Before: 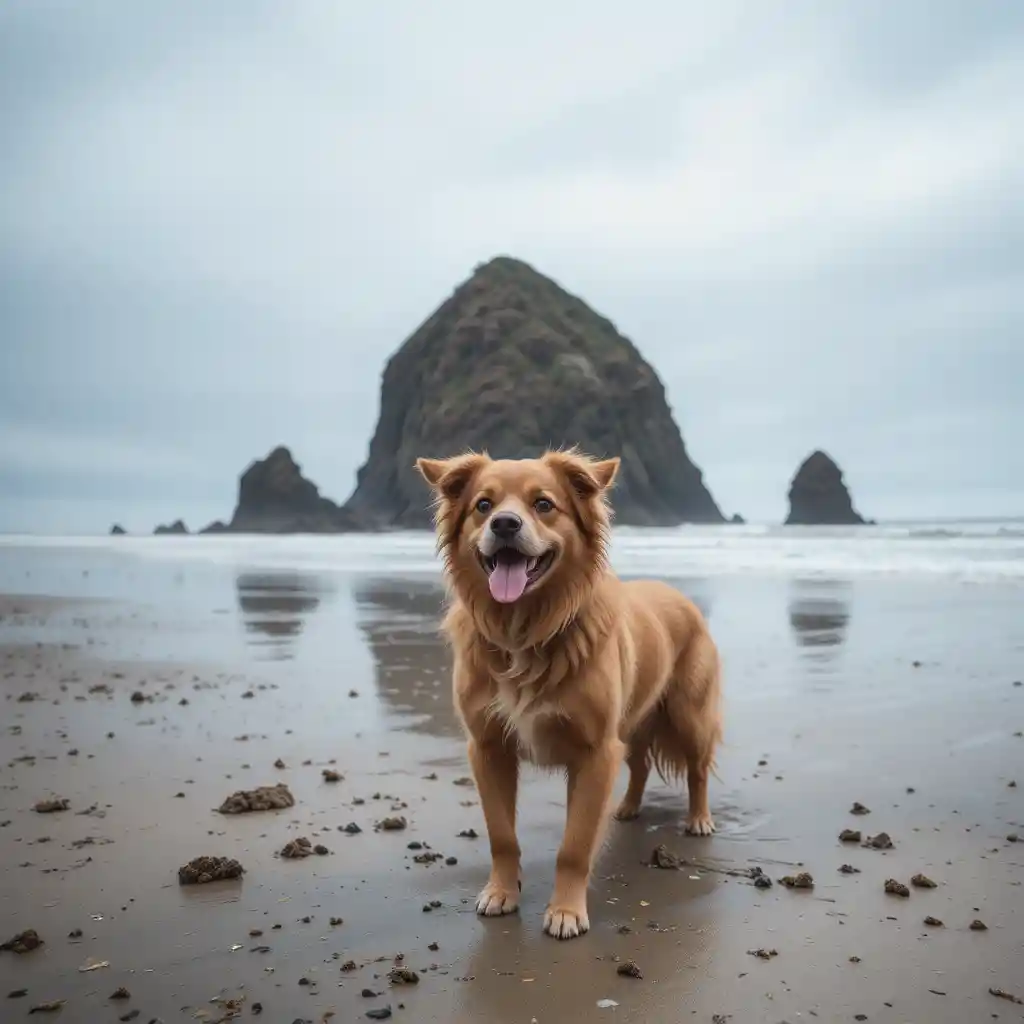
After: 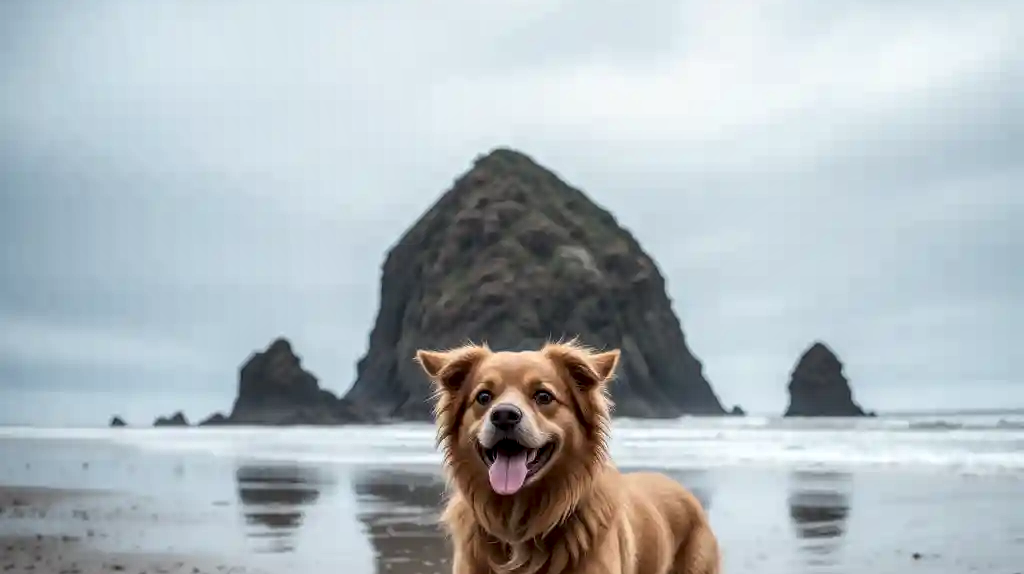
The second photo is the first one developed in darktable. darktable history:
crop and rotate: top 10.605%, bottom 33.274%
local contrast: detail 160%
